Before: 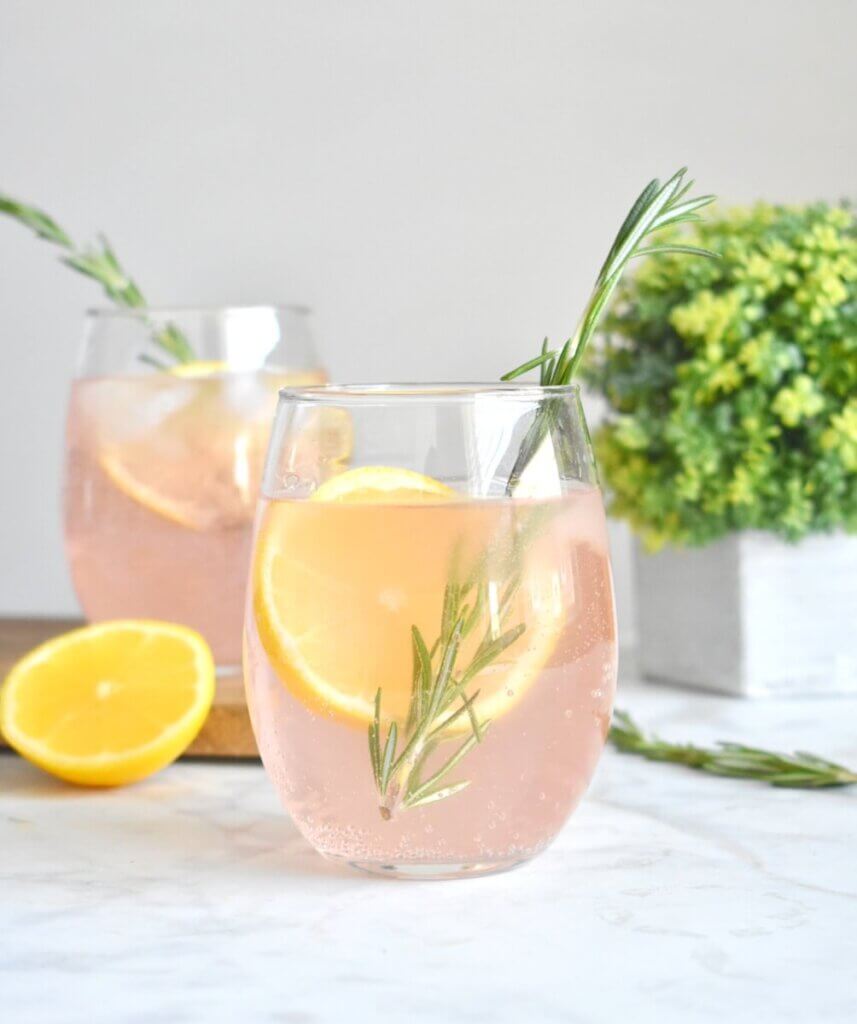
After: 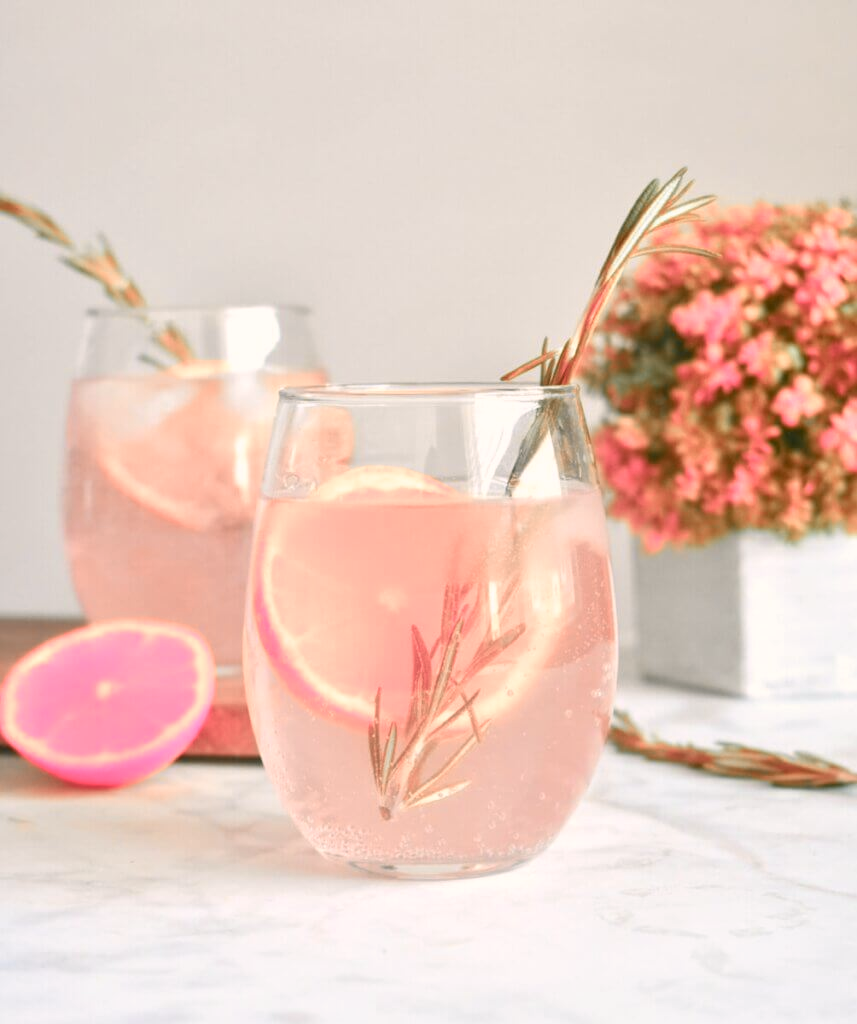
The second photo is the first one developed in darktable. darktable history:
color correction: highlights a* 4.02, highlights b* 4.98, shadows a* -7.55, shadows b* 4.98
color zones: curves: ch2 [(0, 0.488) (0.143, 0.417) (0.286, 0.212) (0.429, 0.179) (0.571, 0.154) (0.714, 0.415) (0.857, 0.495) (1, 0.488)]
